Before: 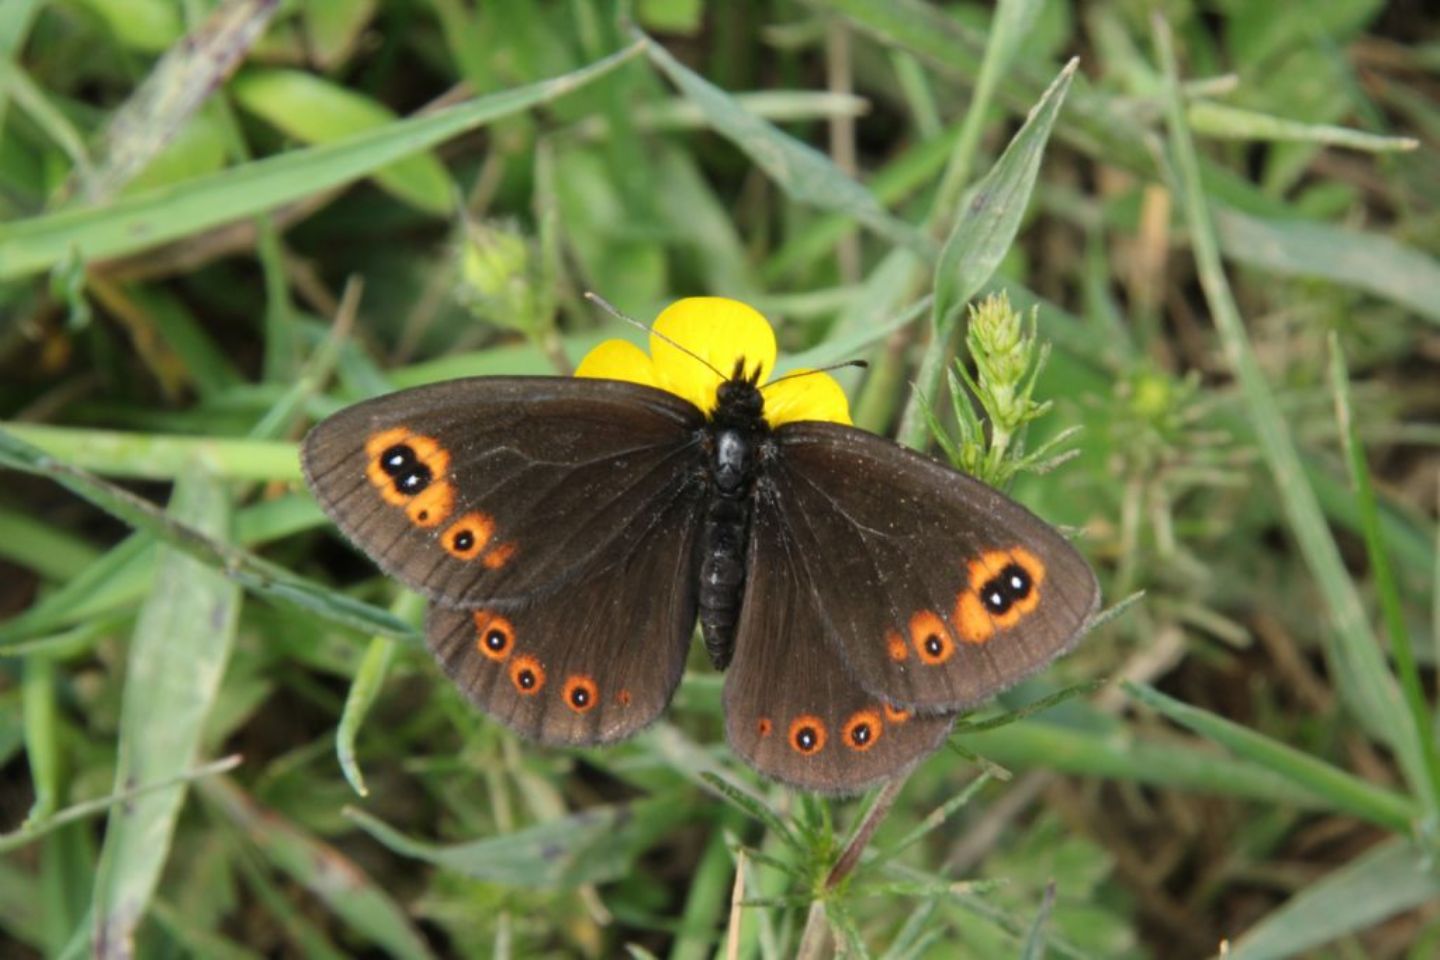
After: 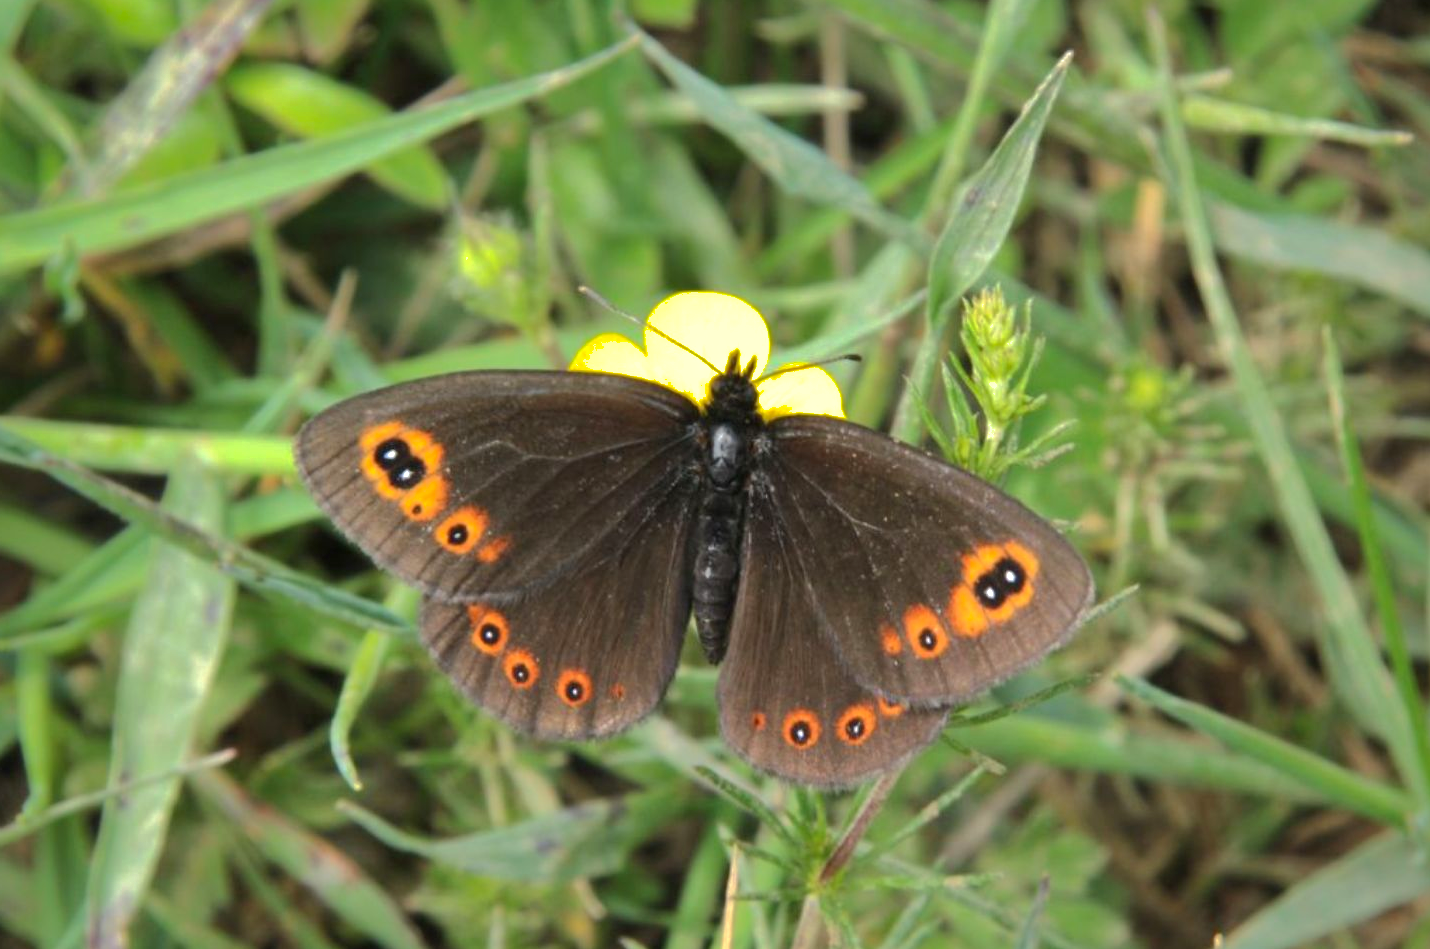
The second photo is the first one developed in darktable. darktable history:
shadows and highlights: shadows 25.19, highlights -69.59
crop: left 0.454%, top 0.691%, right 0.202%, bottom 0.404%
exposure: exposure 0.495 EV, compensate highlight preservation false
